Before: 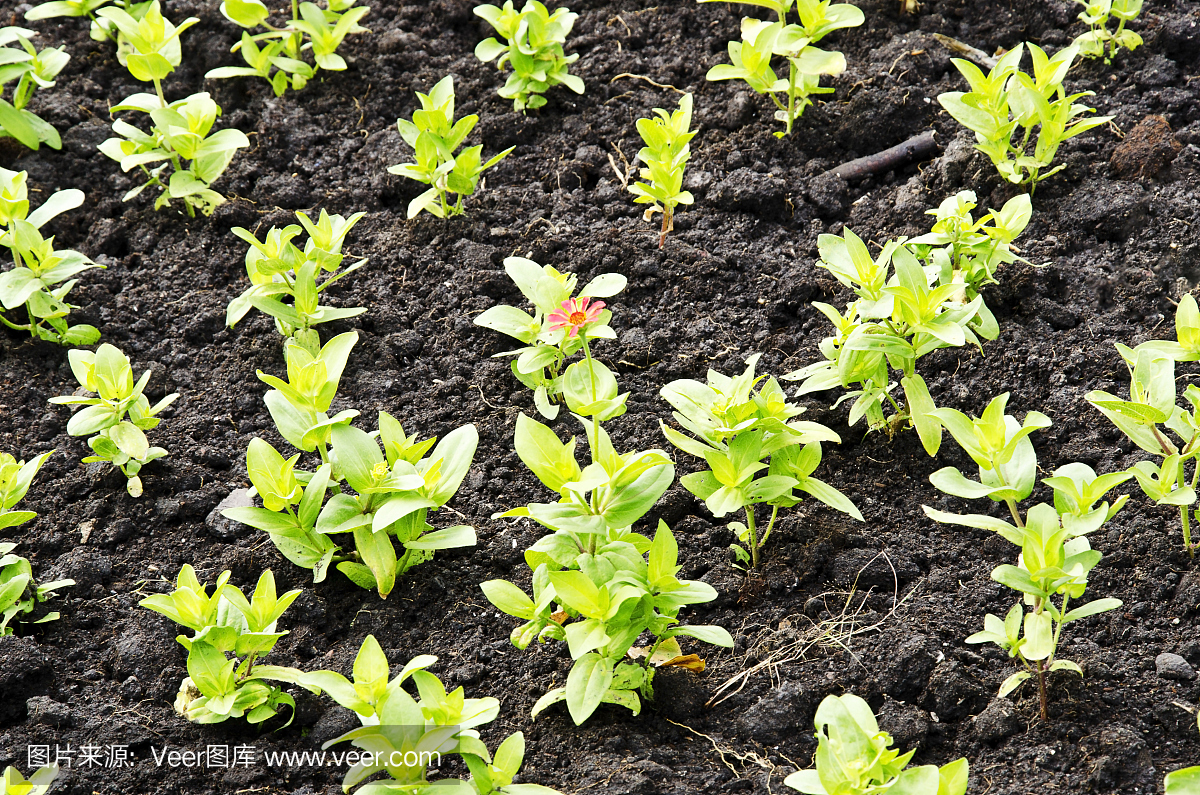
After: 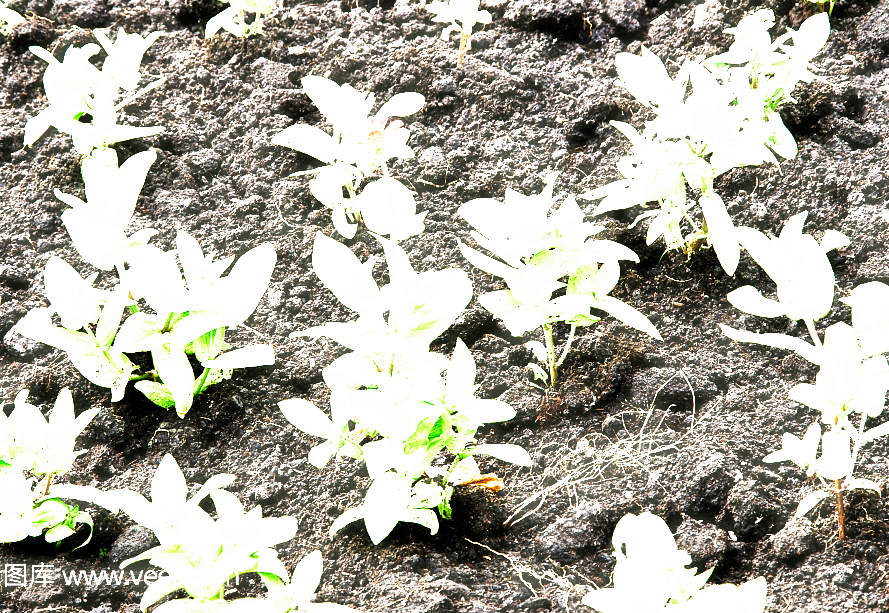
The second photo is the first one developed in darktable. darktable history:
exposure: black level correction 0, exposure 1.903 EV, compensate highlight preservation false
tone equalizer: on, module defaults
filmic rgb: black relative exposure -8.73 EV, white relative exposure 2.65 EV, target black luminance 0%, target white luminance 99.924%, hardness 6.27, latitude 75.2%, contrast 1.315, highlights saturation mix -5.52%, preserve chrominance no, color science v5 (2021), contrast in shadows safe, contrast in highlights safe
crop: left 16.858%, top 22.854%, right 9.011%
haze removal: strength -0.04, compatibility mode true, adaptive false
